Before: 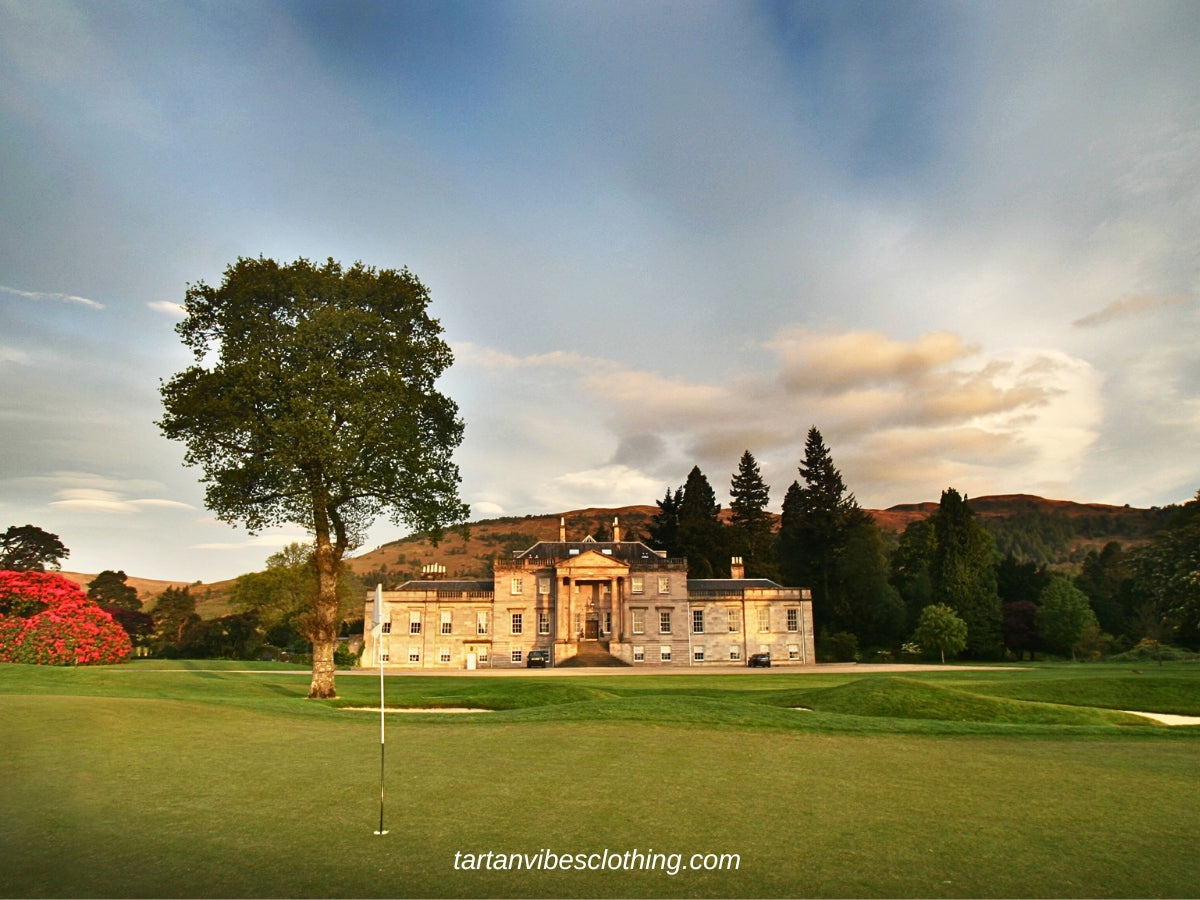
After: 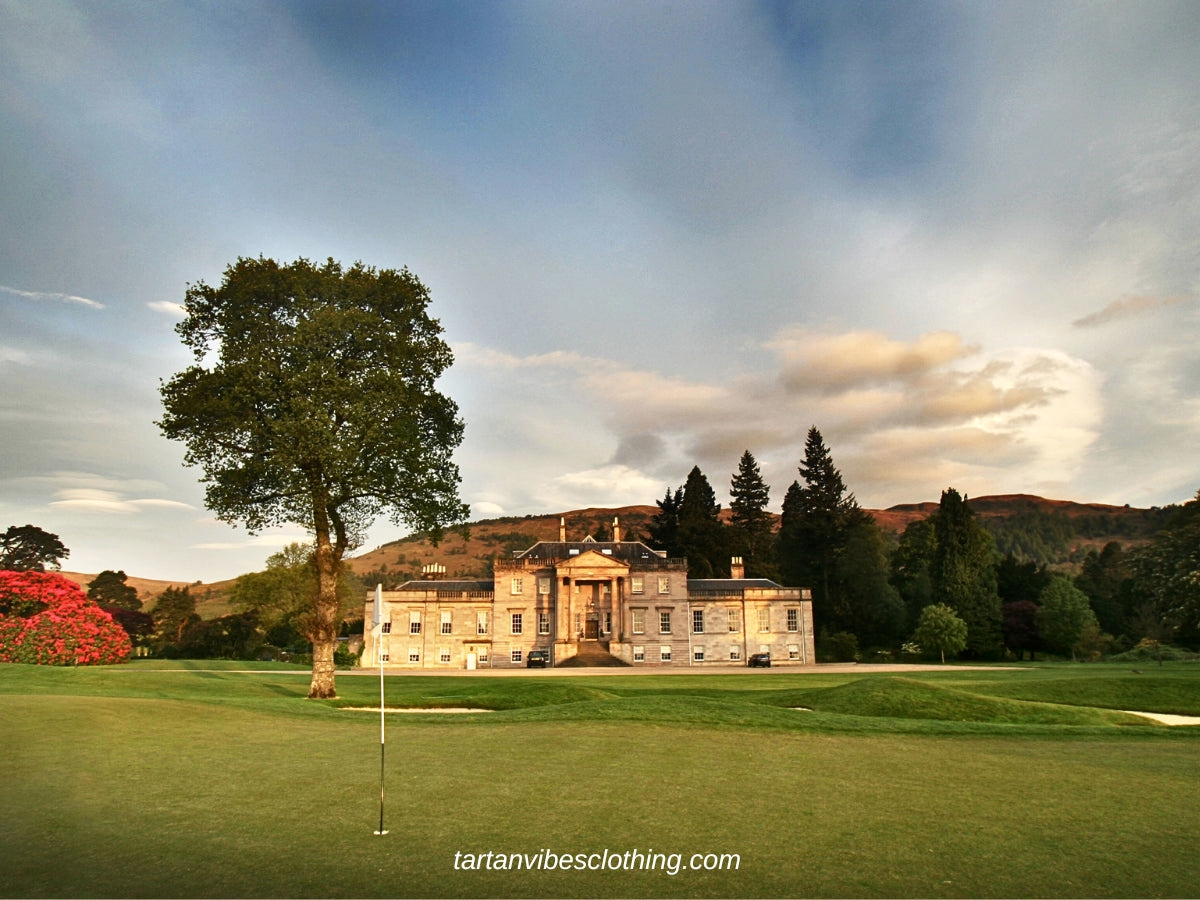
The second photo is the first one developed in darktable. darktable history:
local contrast: mode bilateral grid, contrast 20, coarseness 50, detail 120%, midtone range 0.2
contrast brightness saturation: saturation -0.05
